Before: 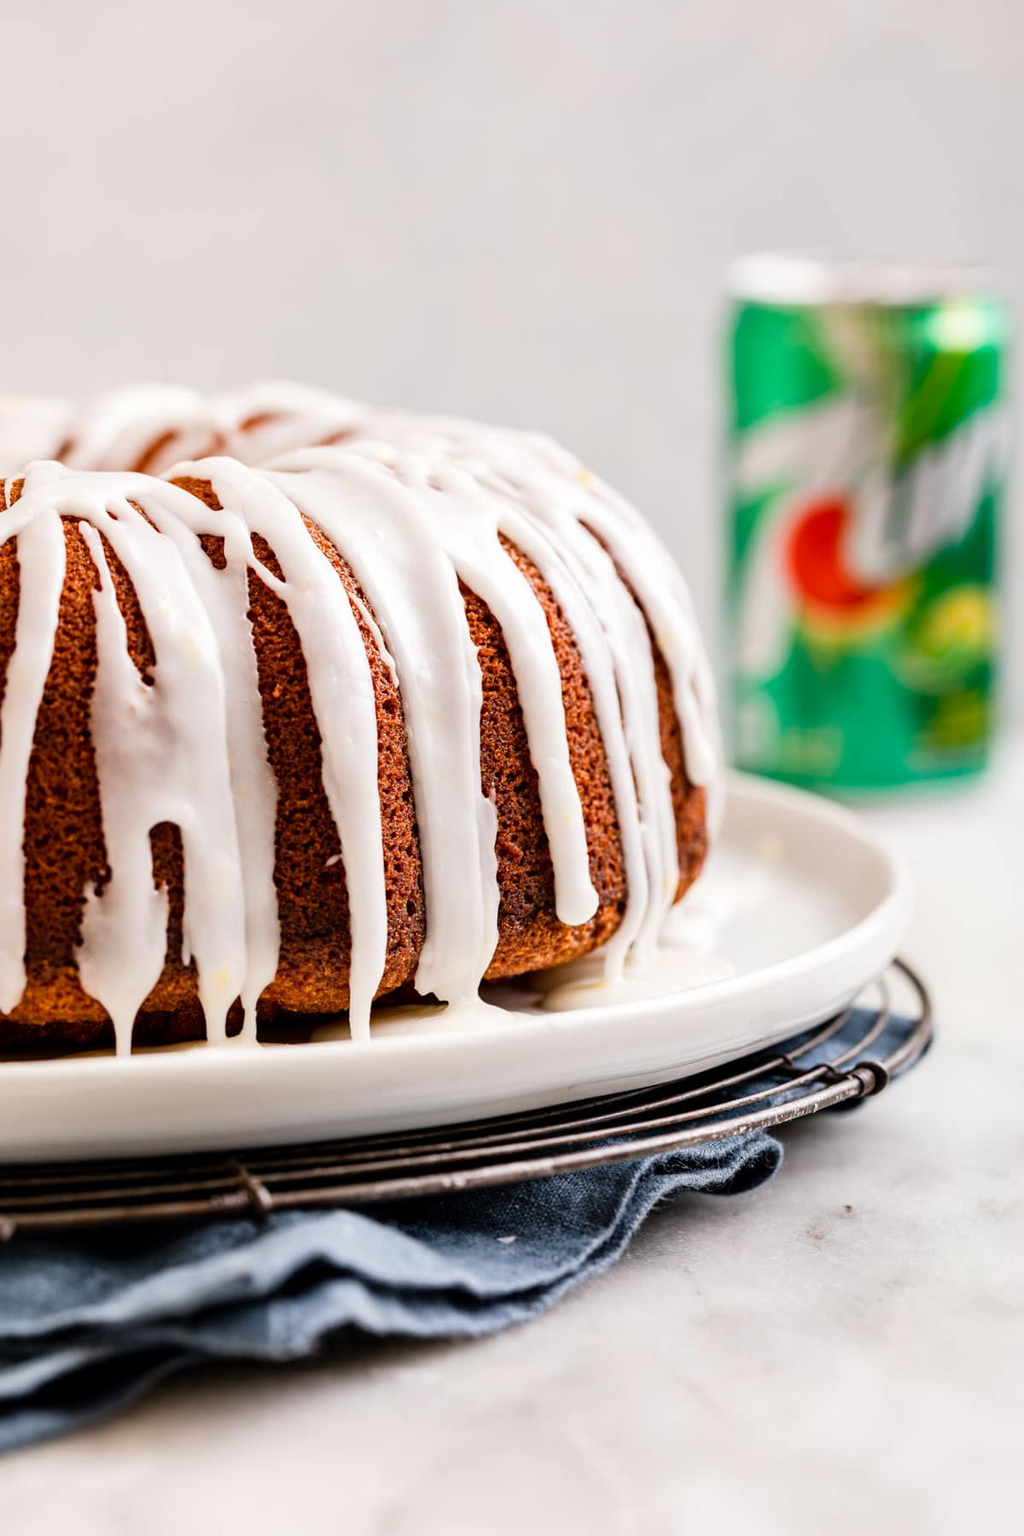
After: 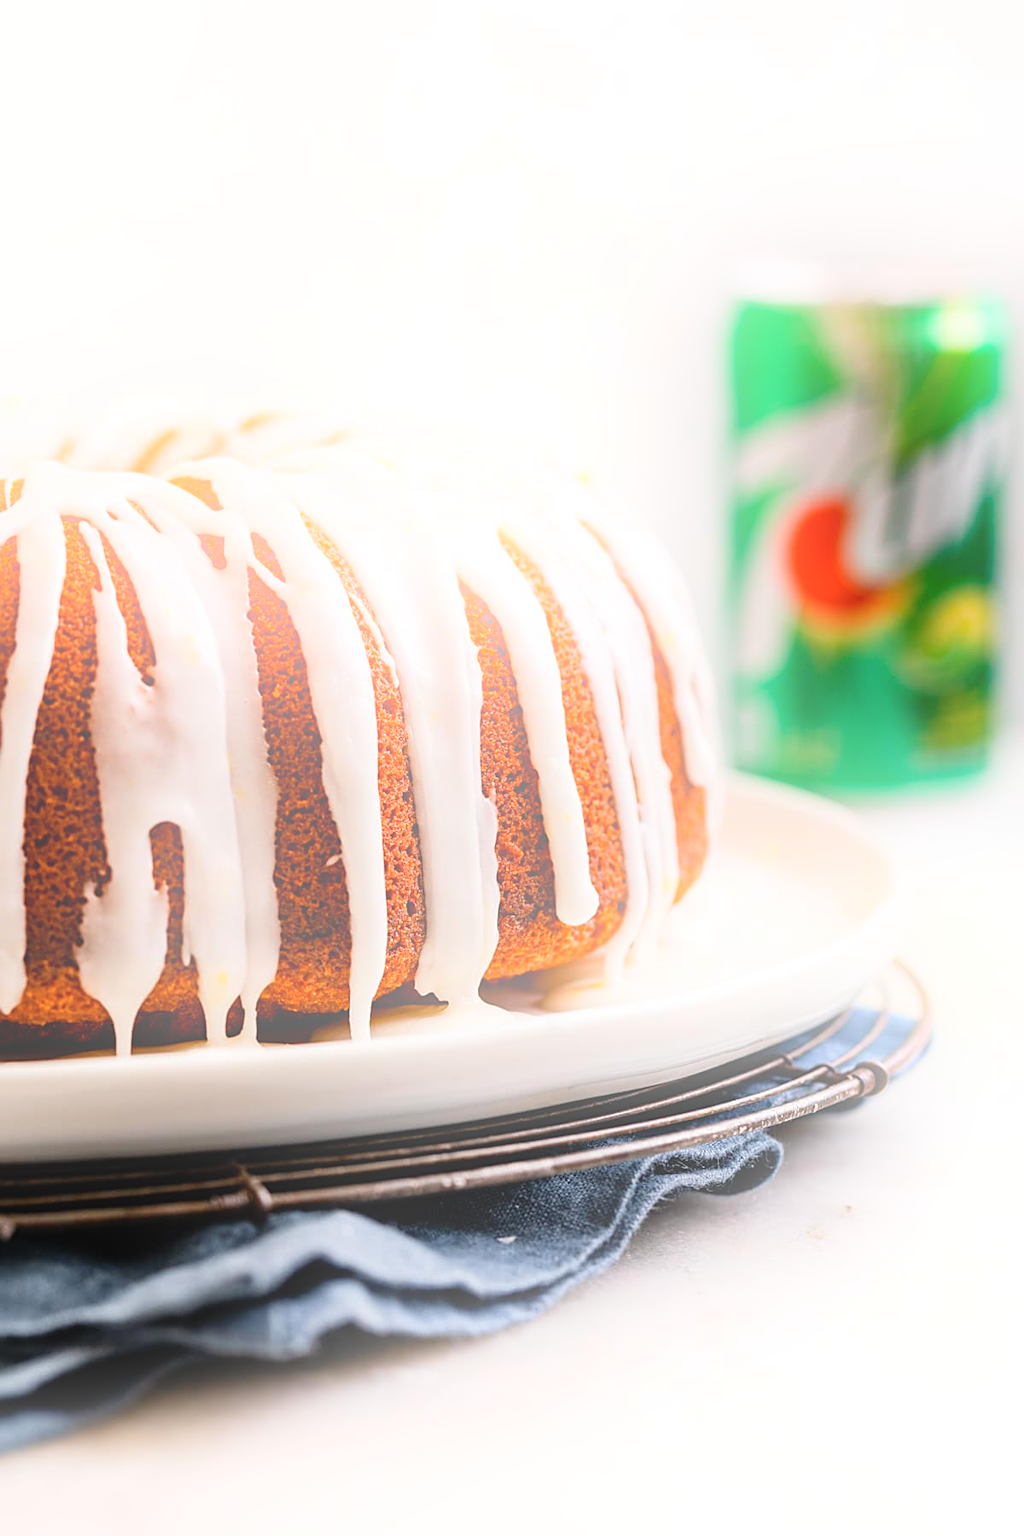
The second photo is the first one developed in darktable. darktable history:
tone equalizer: on, module defaults
sharpen: on, module defaults
rotate and perspective: automatic cropping original format, crop left 0, crop top 0
bloom: on, module defaults
